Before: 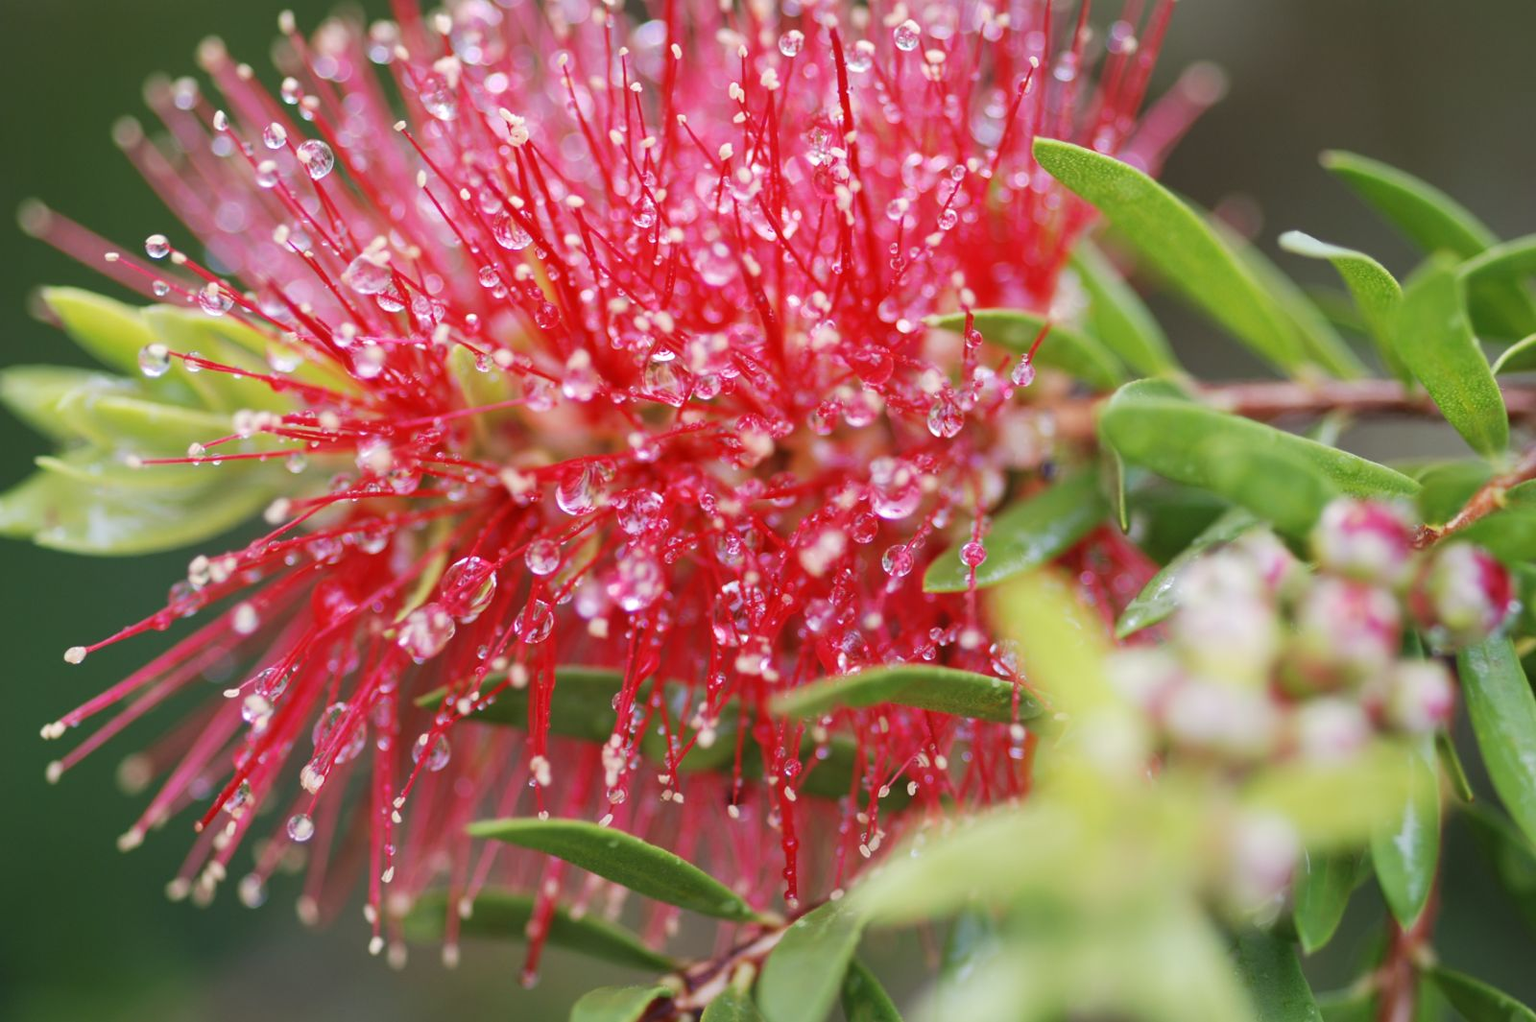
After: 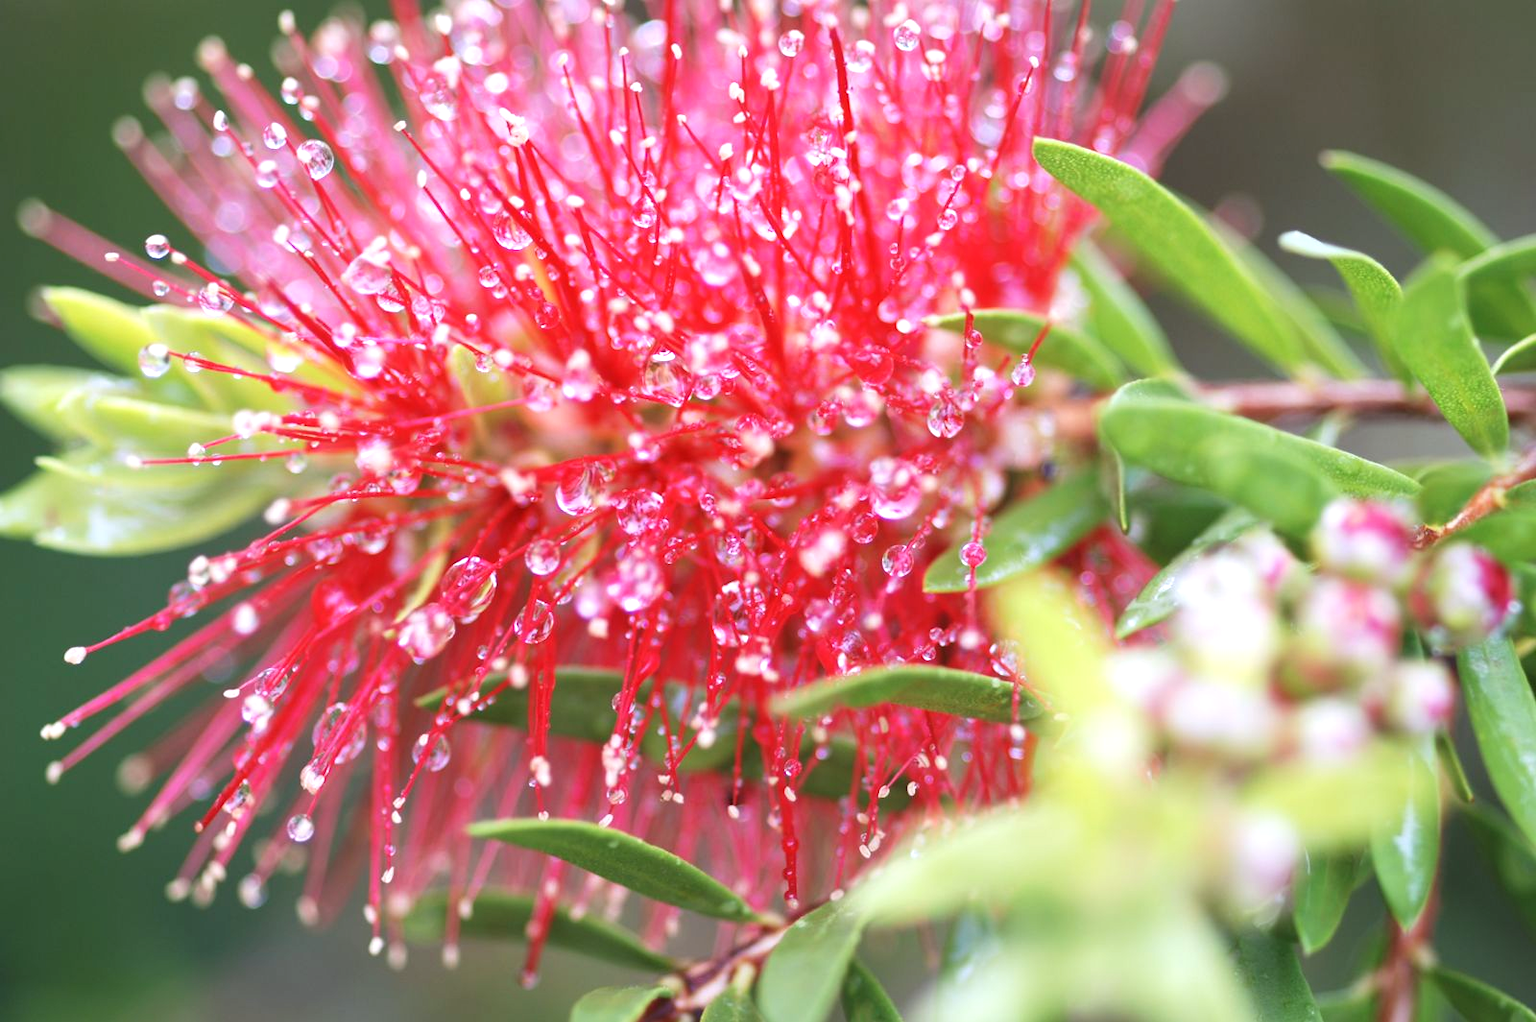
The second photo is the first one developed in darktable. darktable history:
exposure: exposure 0.6 EV, compensate highlight preservation false
color calibration: illuminant as shot in camera, x 0.358, y 0.373, temperature 4628.91 K
